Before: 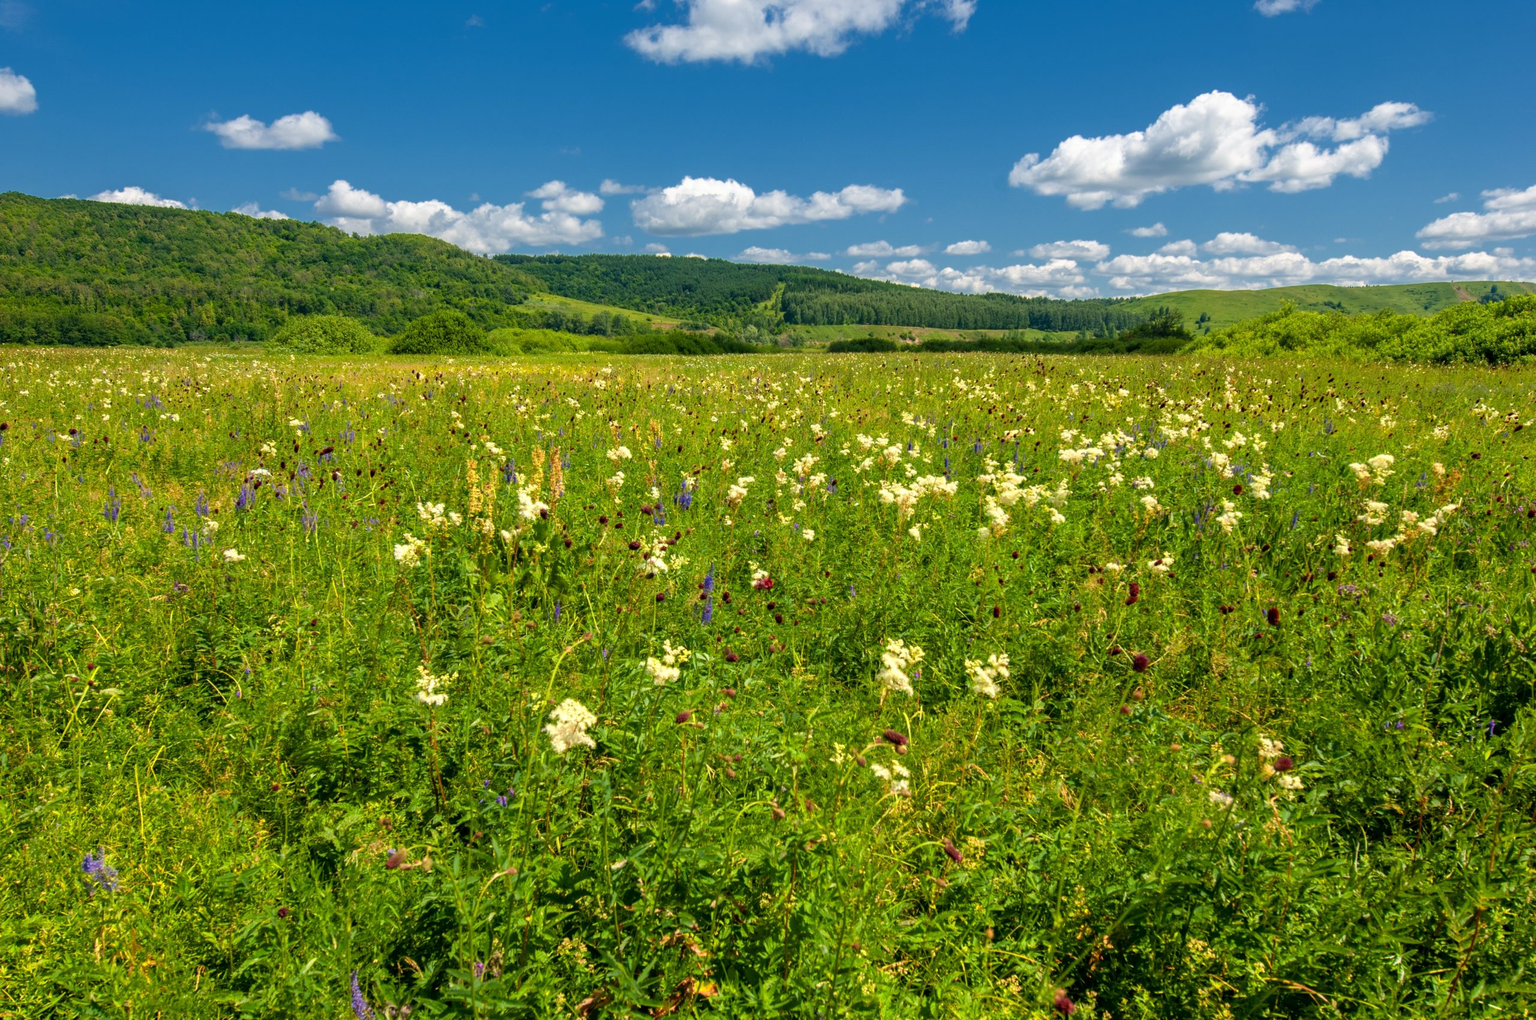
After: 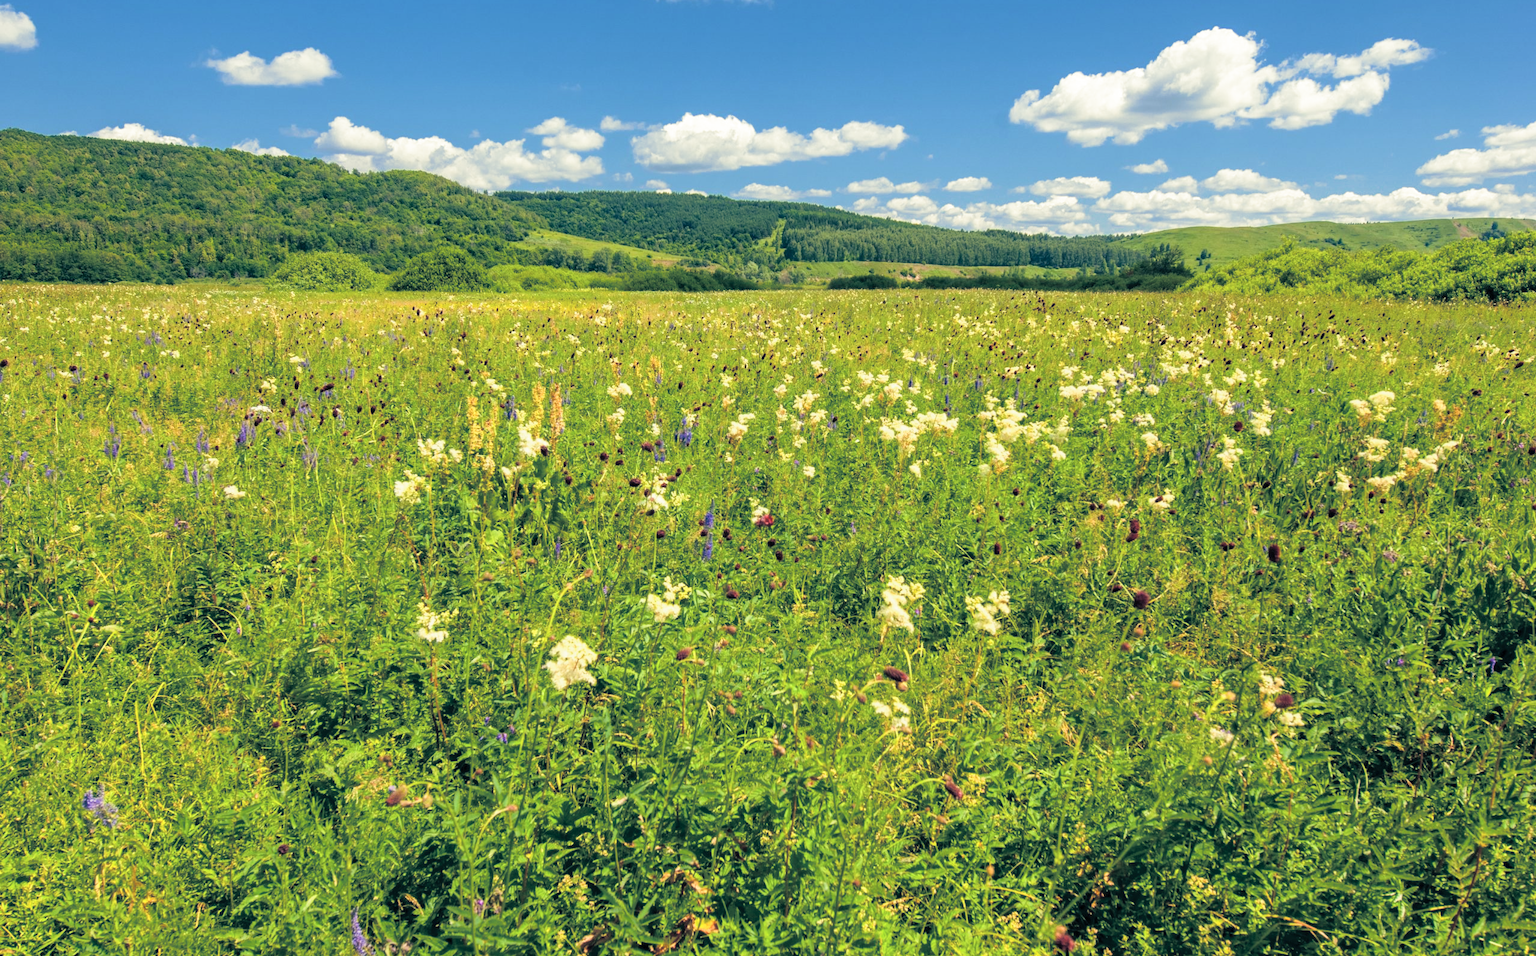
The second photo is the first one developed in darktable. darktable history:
local contrast: mode bilateral grid, contrast 15, coarseness 36, detail 105%, midtone range 0.2
contrast brightness saturation: contrast 0.14, brightness 0.21
split-toning: shadows › hue 216°, shadows › saturation 1, highlights › hue 57.6°, balance -33.4
crop and rotate: top 6.25%
